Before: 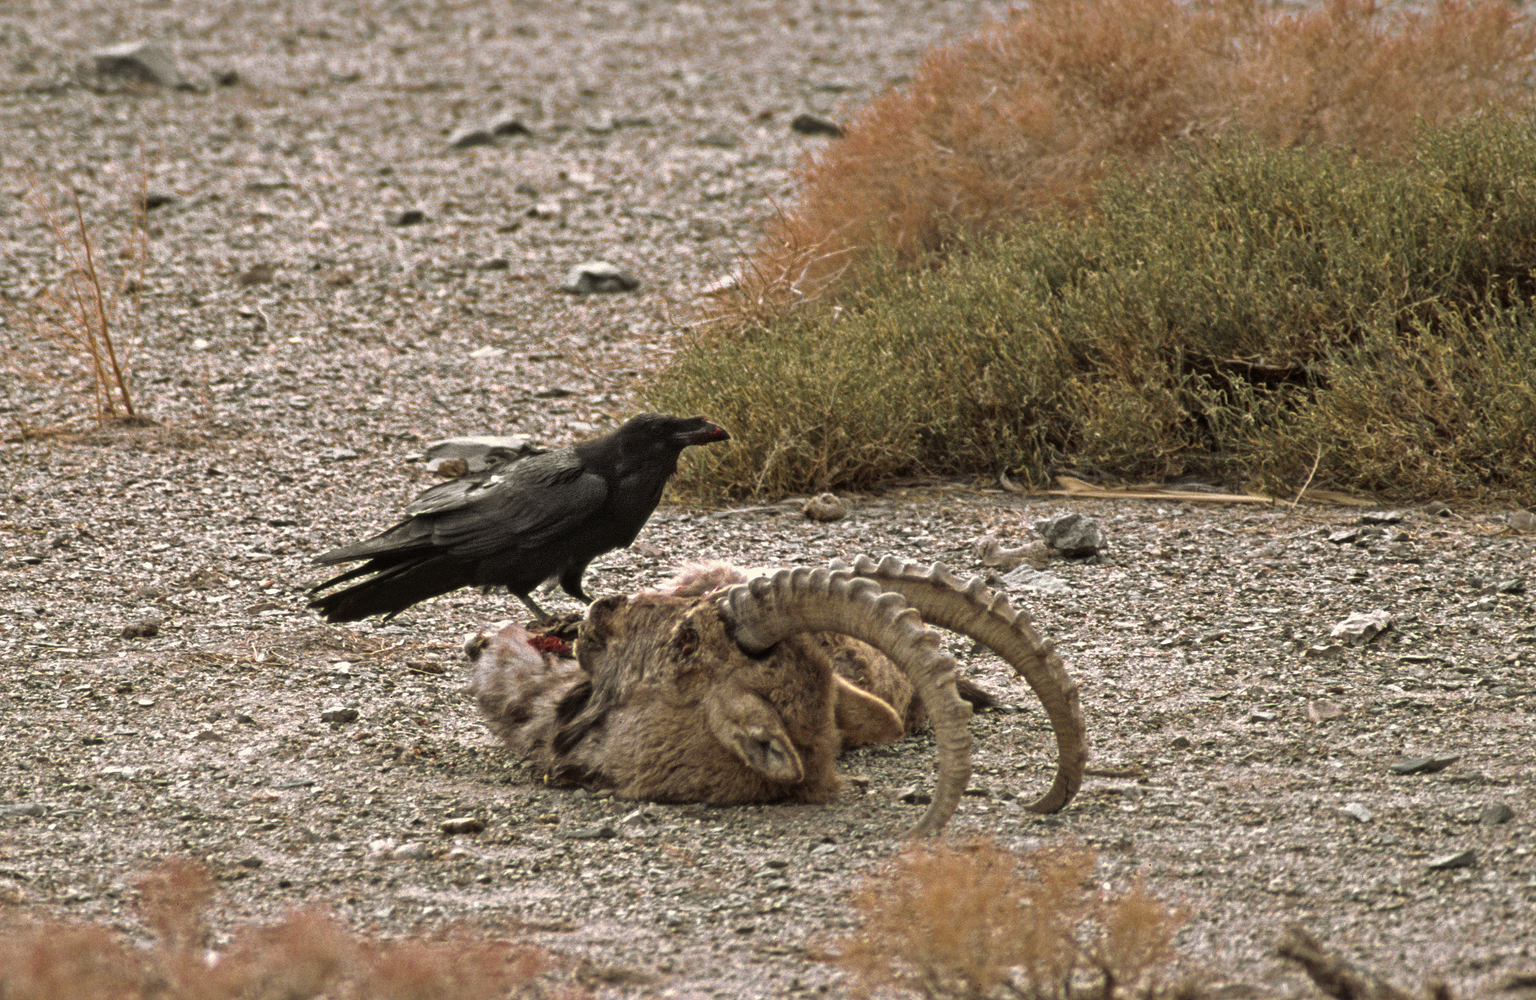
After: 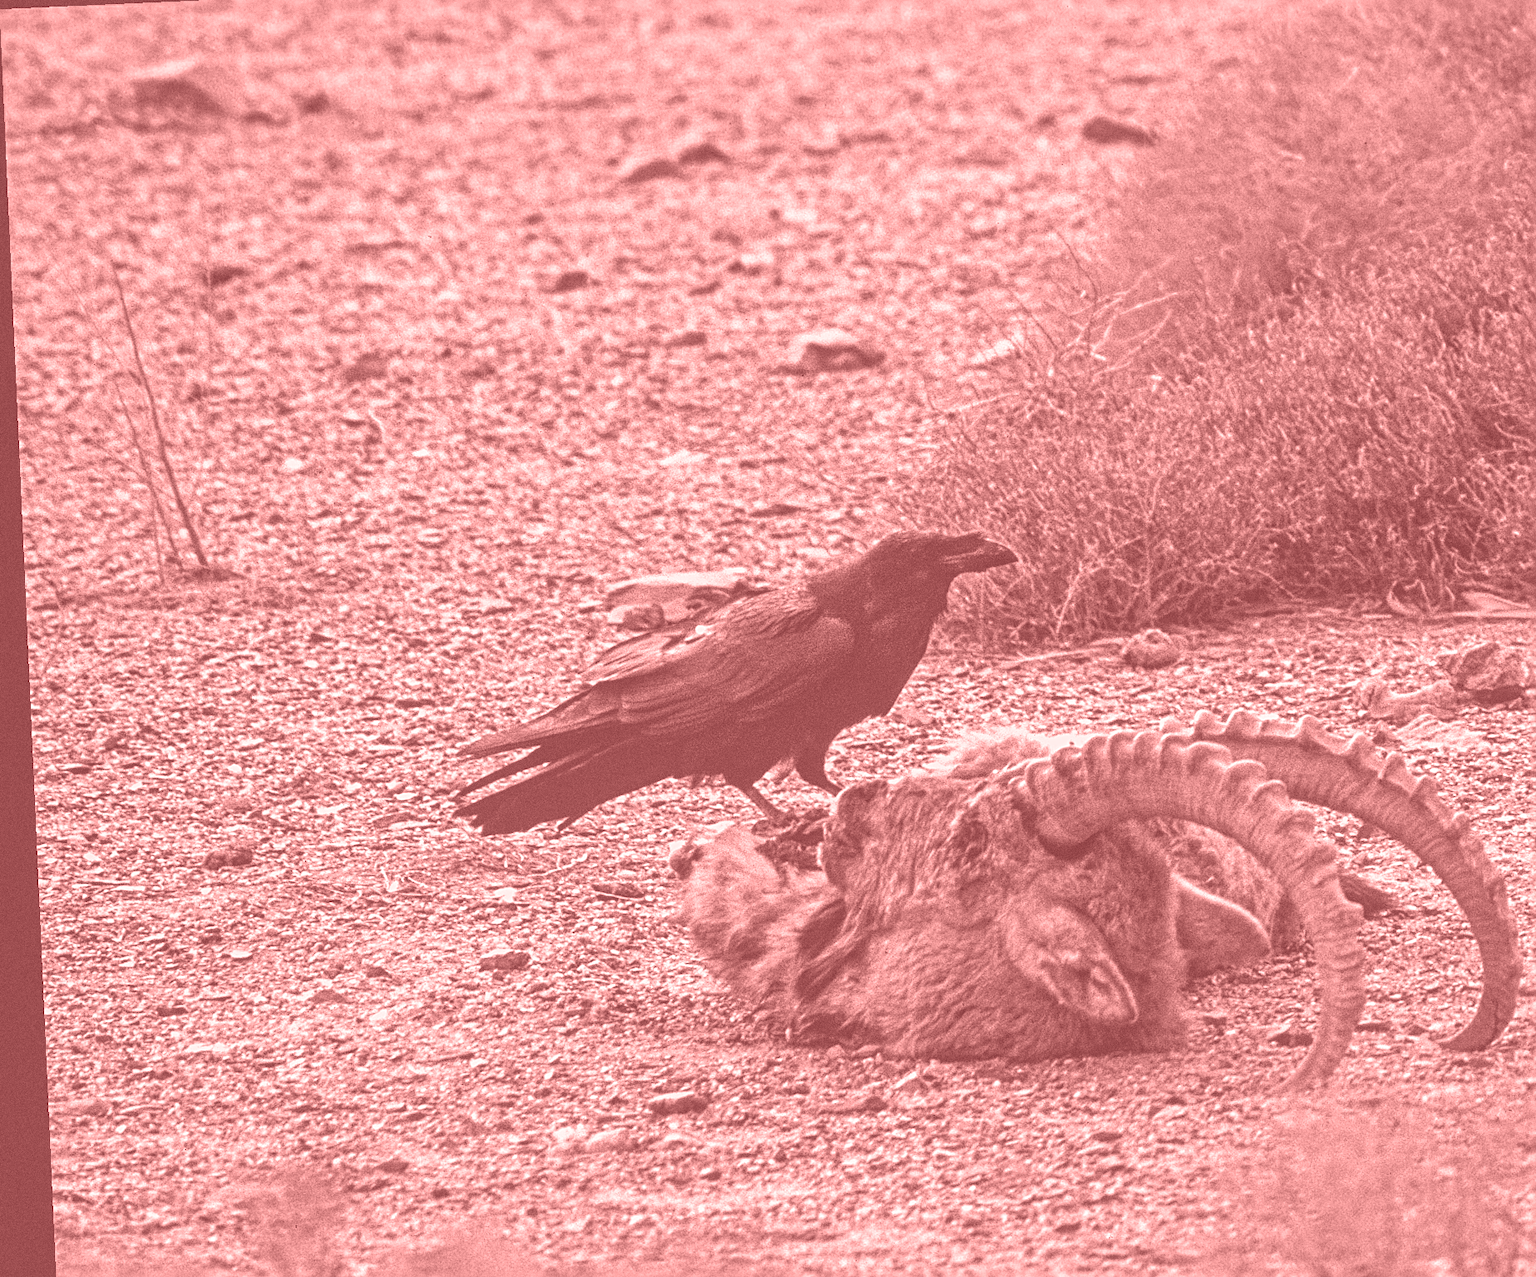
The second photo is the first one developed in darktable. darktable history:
sharpen: radius 2.676, amount 0.669
color balance rgb: perceptual saturation grading › global saturation 45%, perceptual saturation grading › highlights -25%, perceptual saturation grading › shadows 50%, perceptual brilliance grading › global brilliance 3%, global vibrance 3%
local contrast: on, module defaults
crop: top 5.803%, right 27.864%, bottom 5.804%
rotate and perspective: rotation -2.56°, automatic cropping off
tone equalizer: -8 EV -0.75 EV, -7 EV -0.7 EV, -6 EV -0.6 EV, -5 EV -0.4 EV, -3 EV 0.4 EV, -2 EV 0.6 EV, -1 EV 0.7 EV, +0 EV 0.75 EV, edges refinement/feathering 500, mask exposure compensation -1.57 EV, preserve details no
grain: coarseness 0.09 ISO
colorize: saturation 51%, source mix 50.67%, lightness 50.67%
